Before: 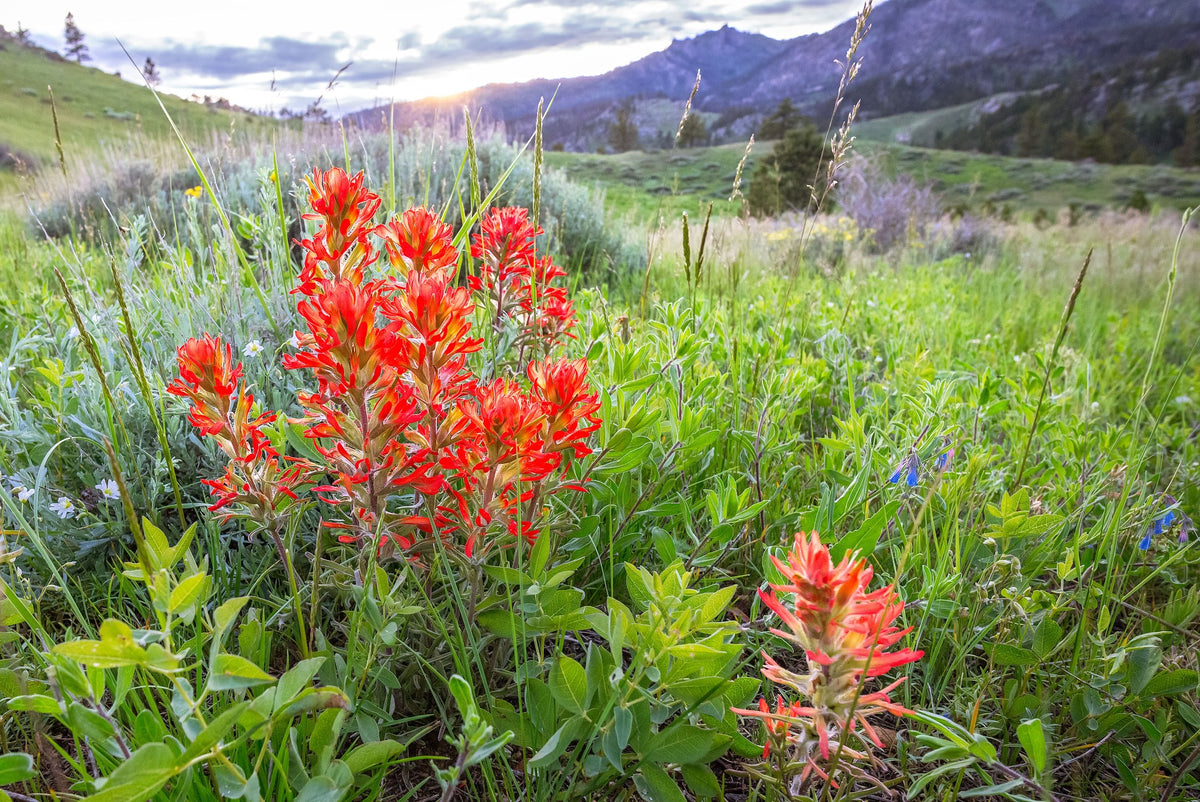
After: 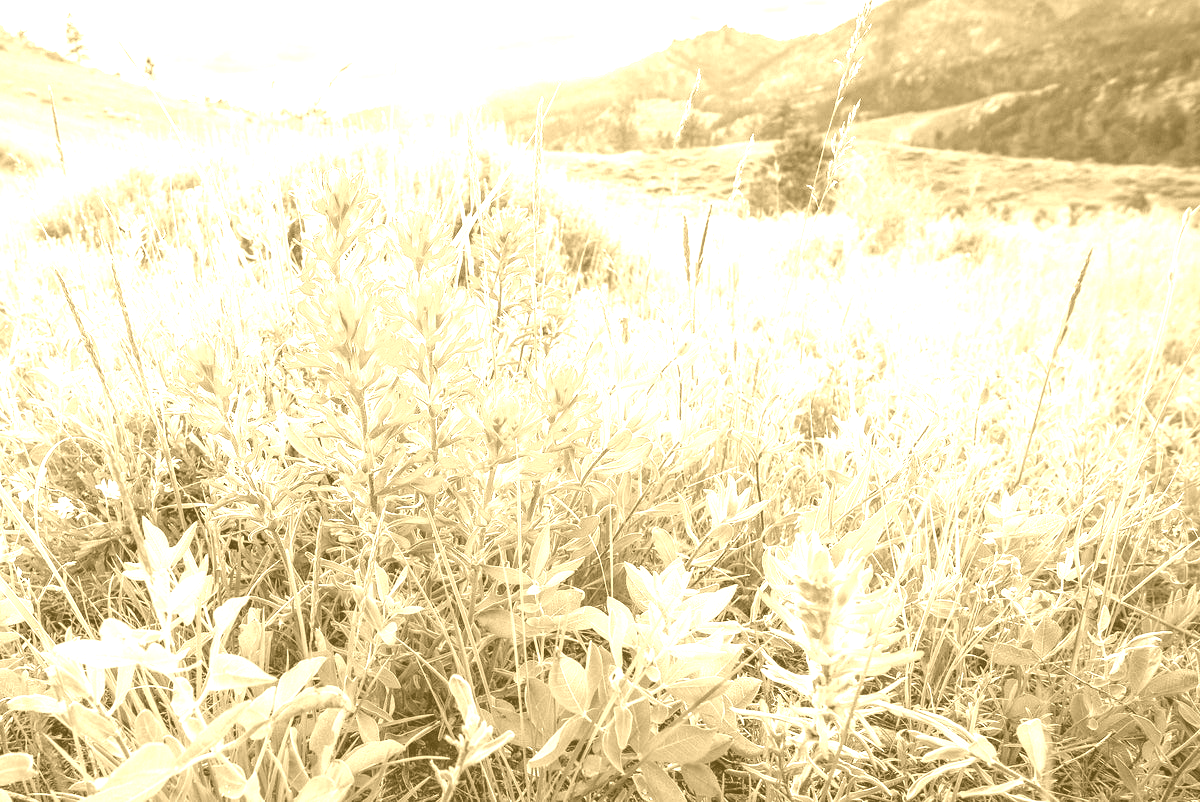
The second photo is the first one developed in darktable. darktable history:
exposure: black level correction 0, exposure 0.9 EV, compensate highlight preservation false
colorize: hue 36°, source mix 100%
